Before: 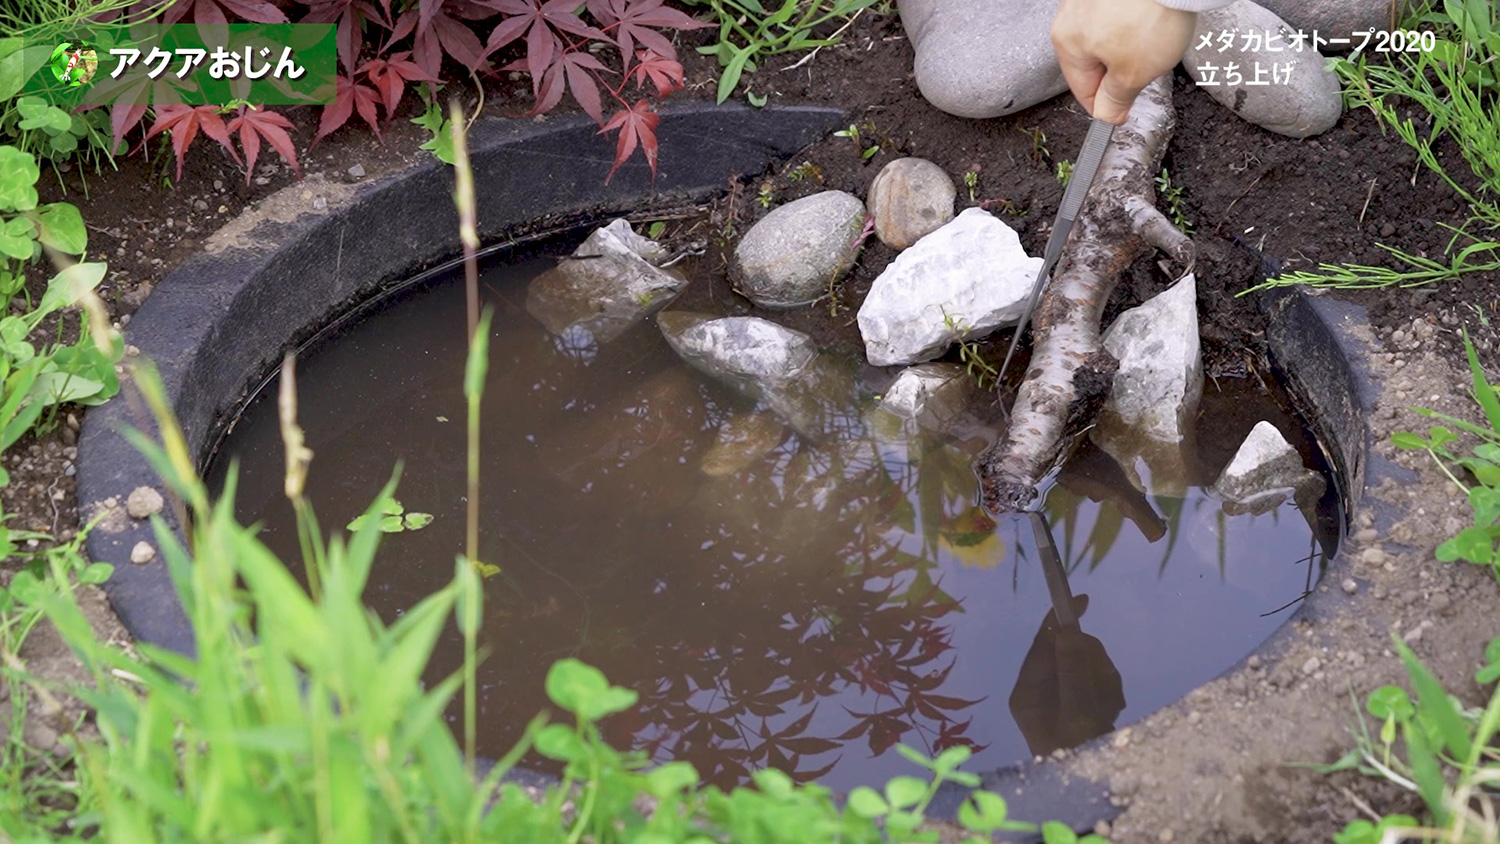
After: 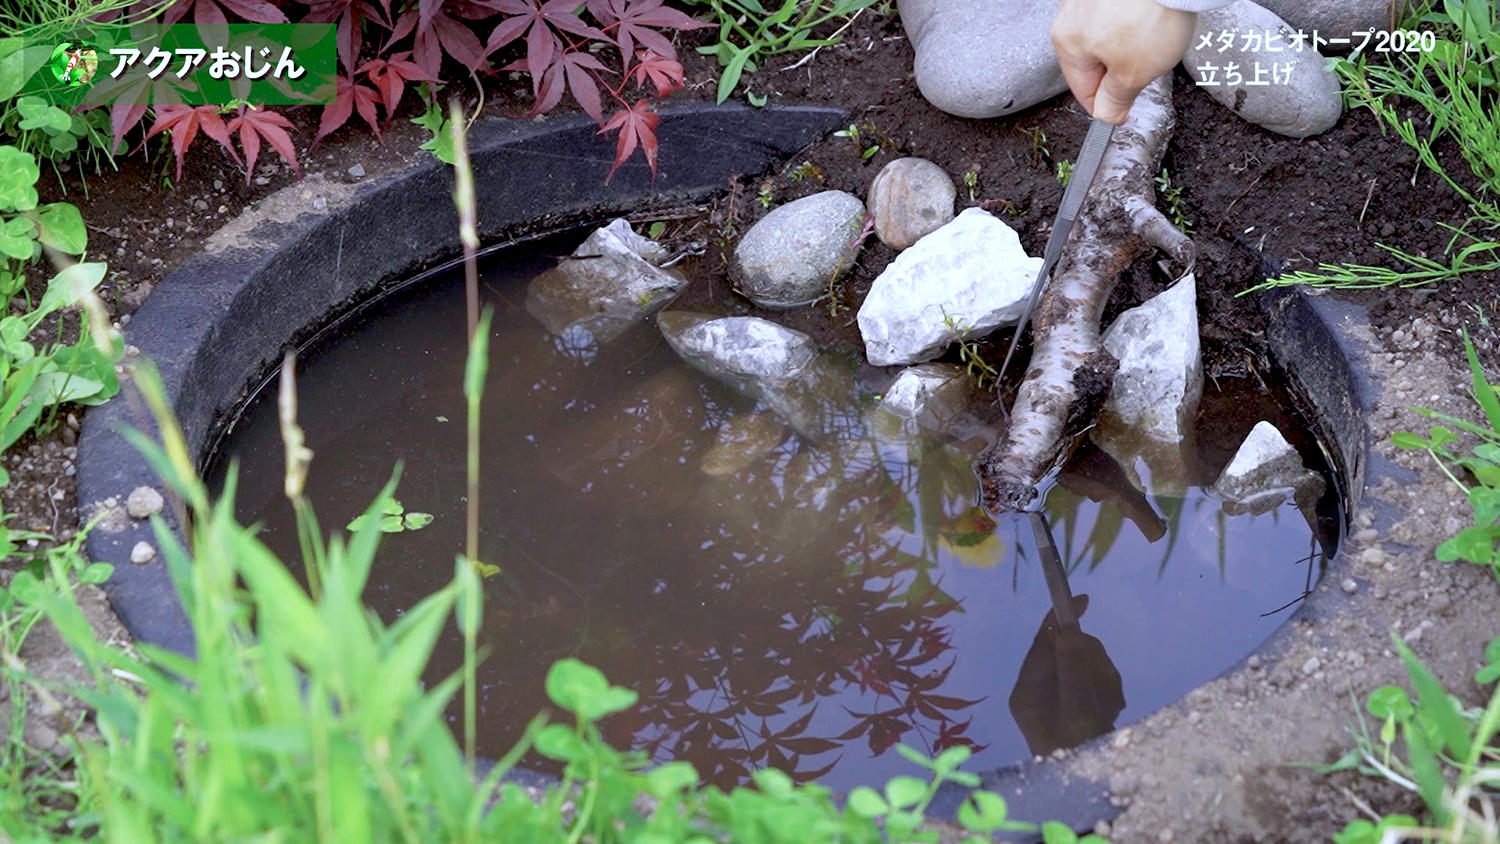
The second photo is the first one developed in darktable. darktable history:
exposure: black level correction 0.009, exposure 0.119 EV, compensate highlight preservation false
color calibration: x 0.372, y 0.386, temperature 4283.97 K
